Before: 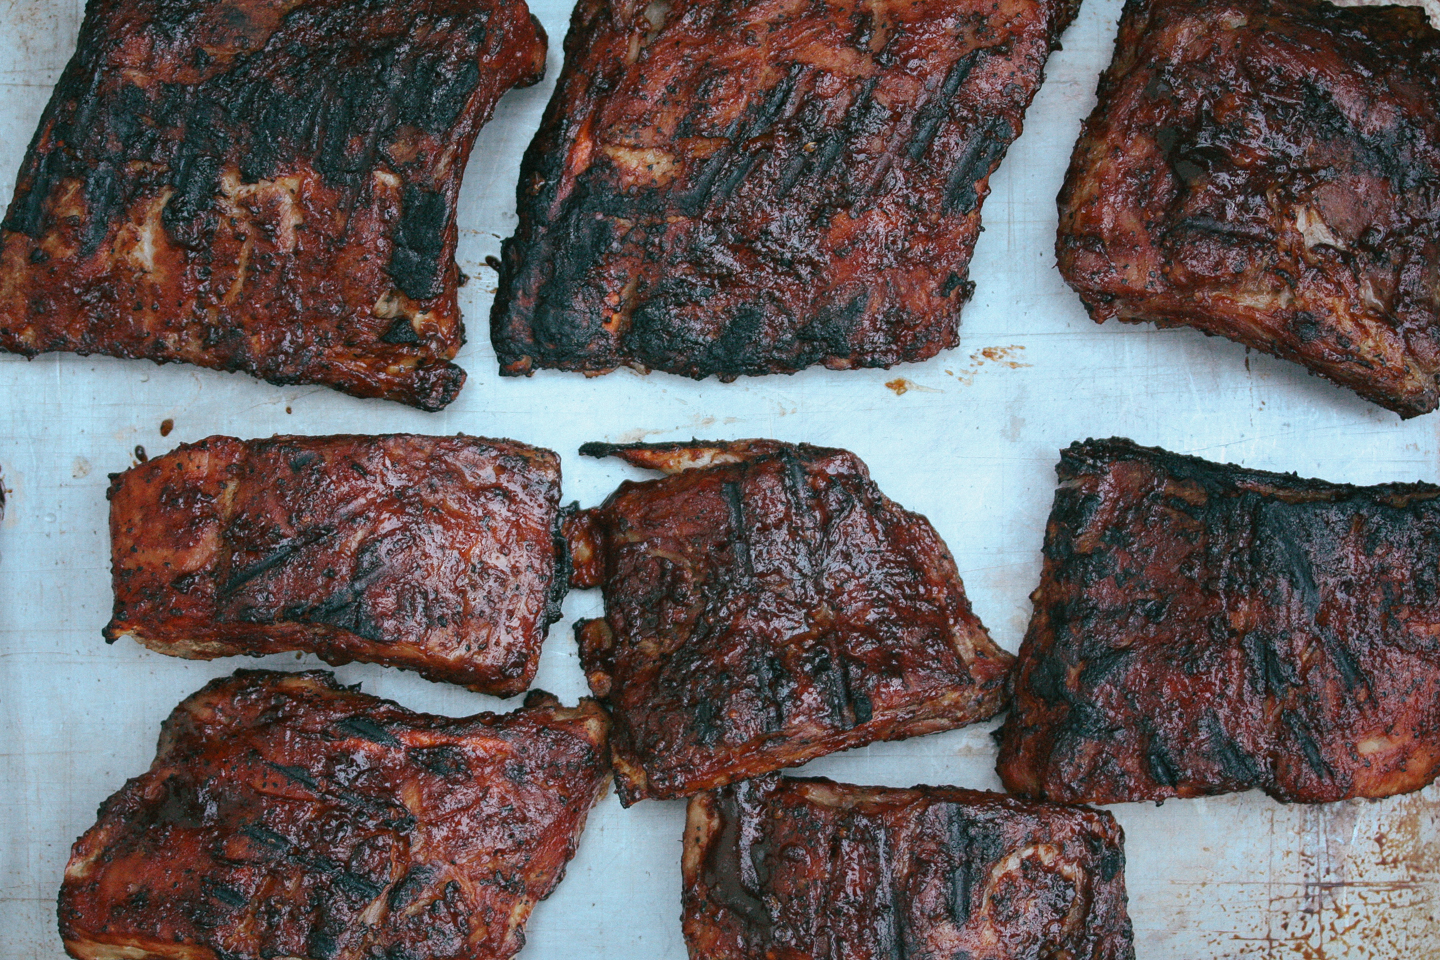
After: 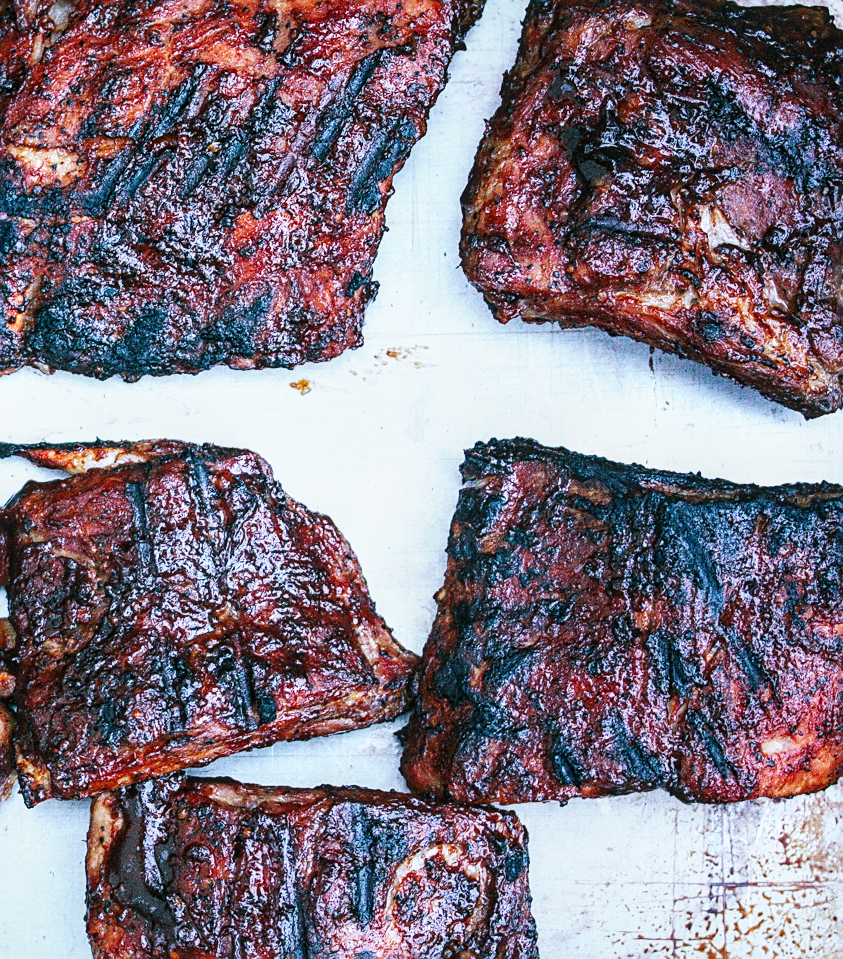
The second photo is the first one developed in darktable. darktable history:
local contrast: on, module defaults
white balance: red 0.931, blue 1.11
sharpen: on, module defaults
color calibration: illuminant as shot in camera, x 0.358, y 0.373, temperature 4628.91 K
base curve: curves: ch0 [(0, 0) (0.007, 0.004) (0.027, 0.03) (0.046, 0.07) (0.207, 0.54) (0.442, 0.872) (0.673, 0.972) (1, 1)], preserve colors none
crop: left 41.402%
